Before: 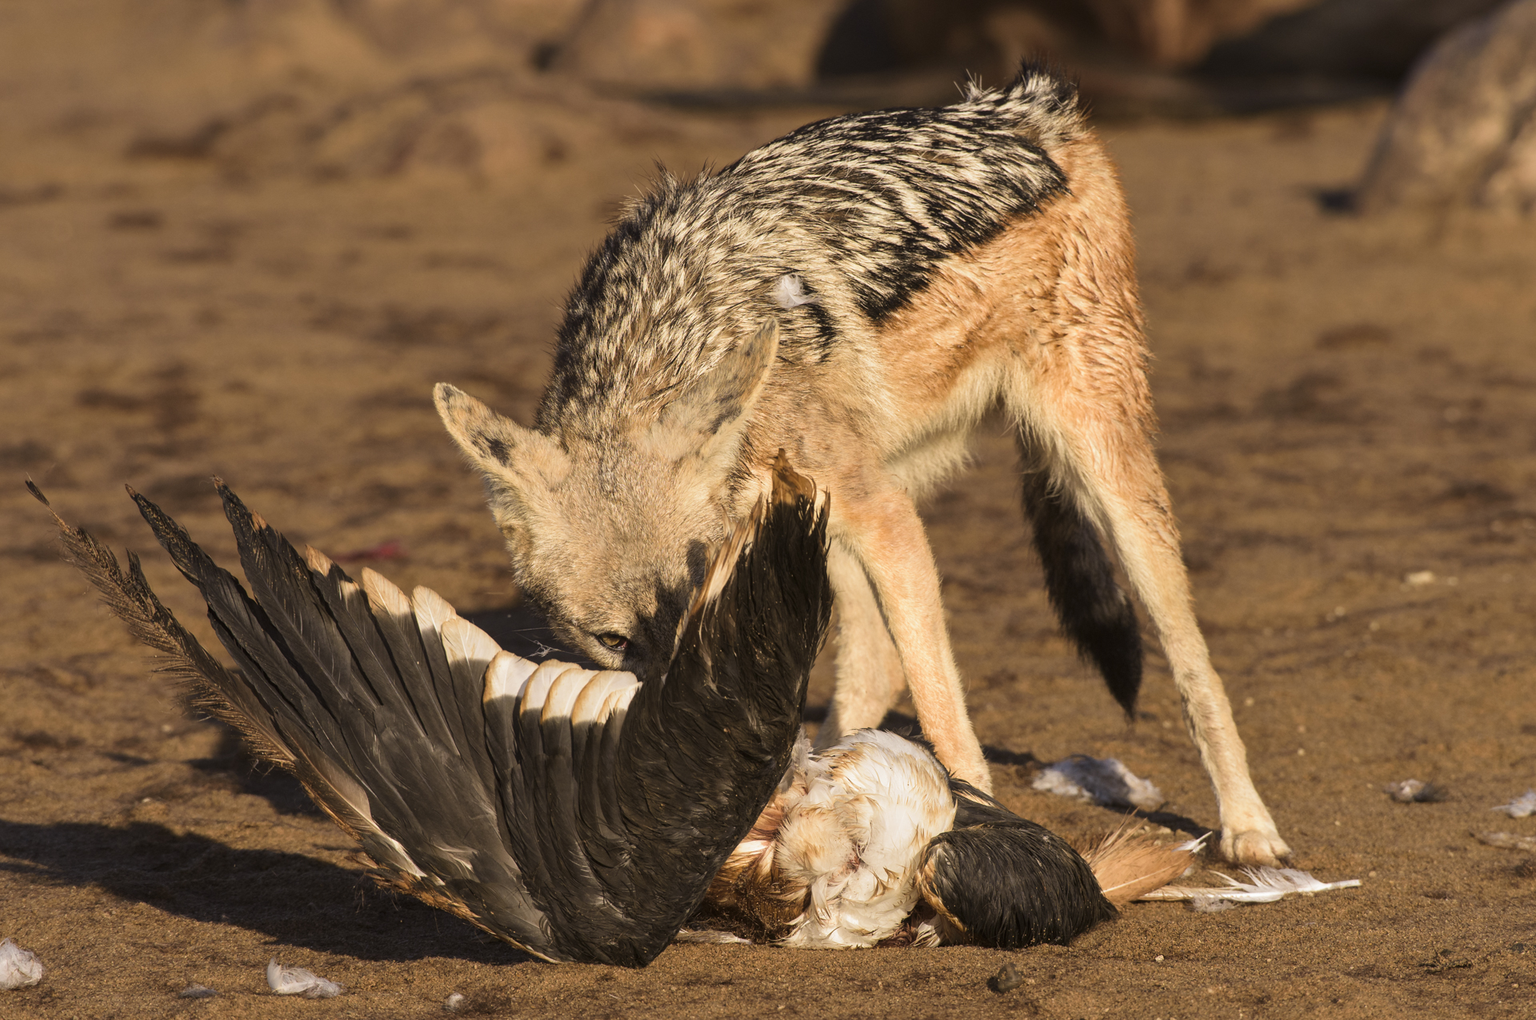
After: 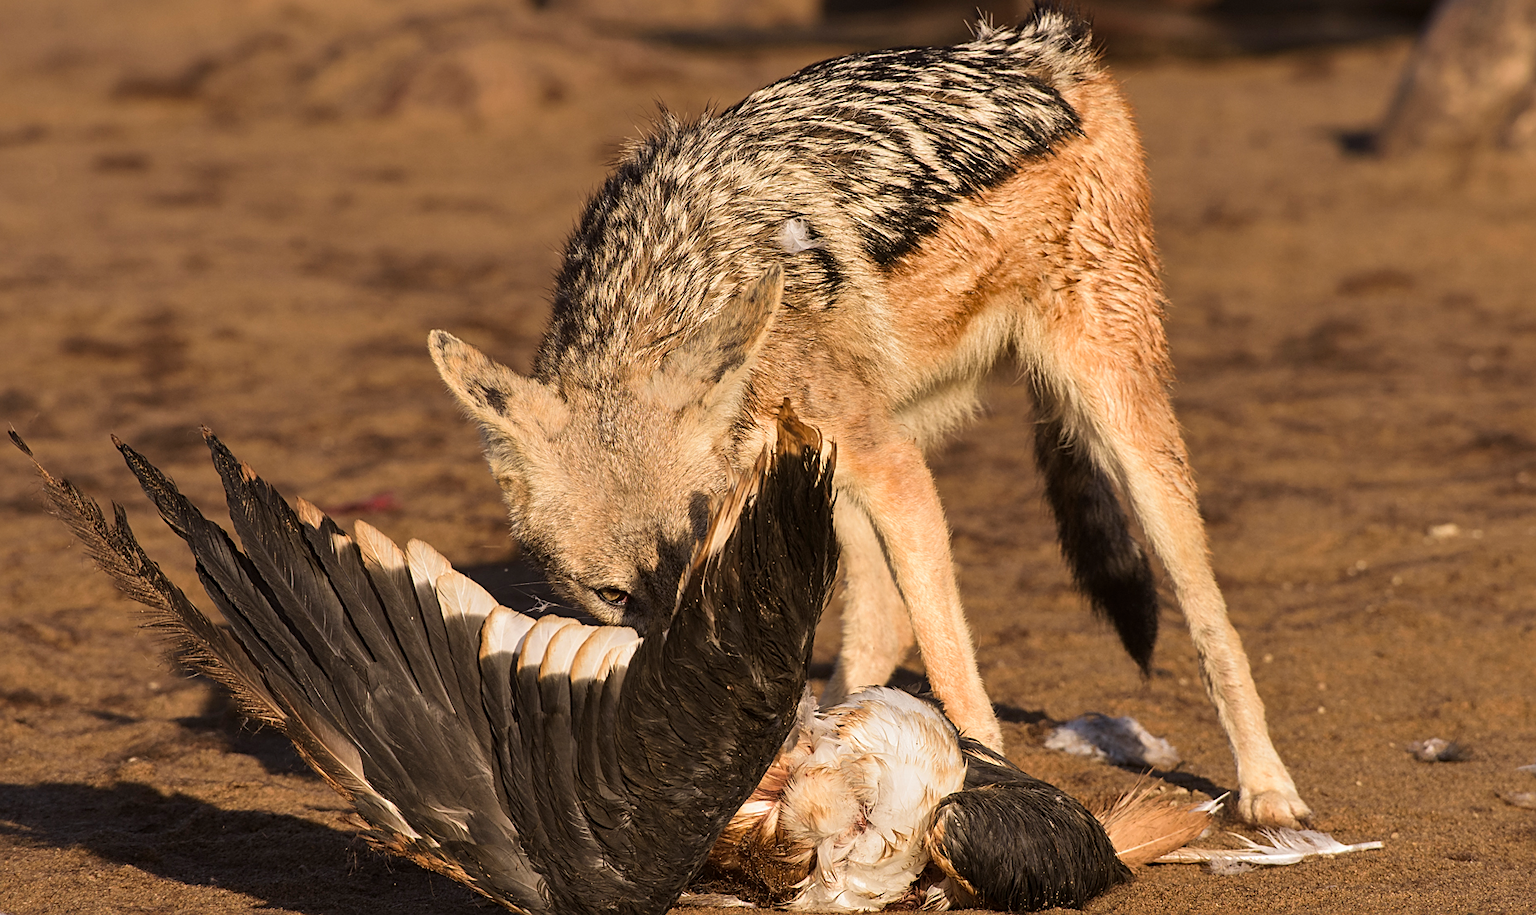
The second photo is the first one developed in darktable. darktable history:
crop: left 1.15%, top 6.119%, right 1.694%, bottom 6.643%
sharpen: on, module defaults
shadows and highlights: shadows 21.02, highlights -82.31, soften with gaussian
tone equalizer: edges refinement/feathering 500, mask exposure compensation -1.57 EV, preserve details no
